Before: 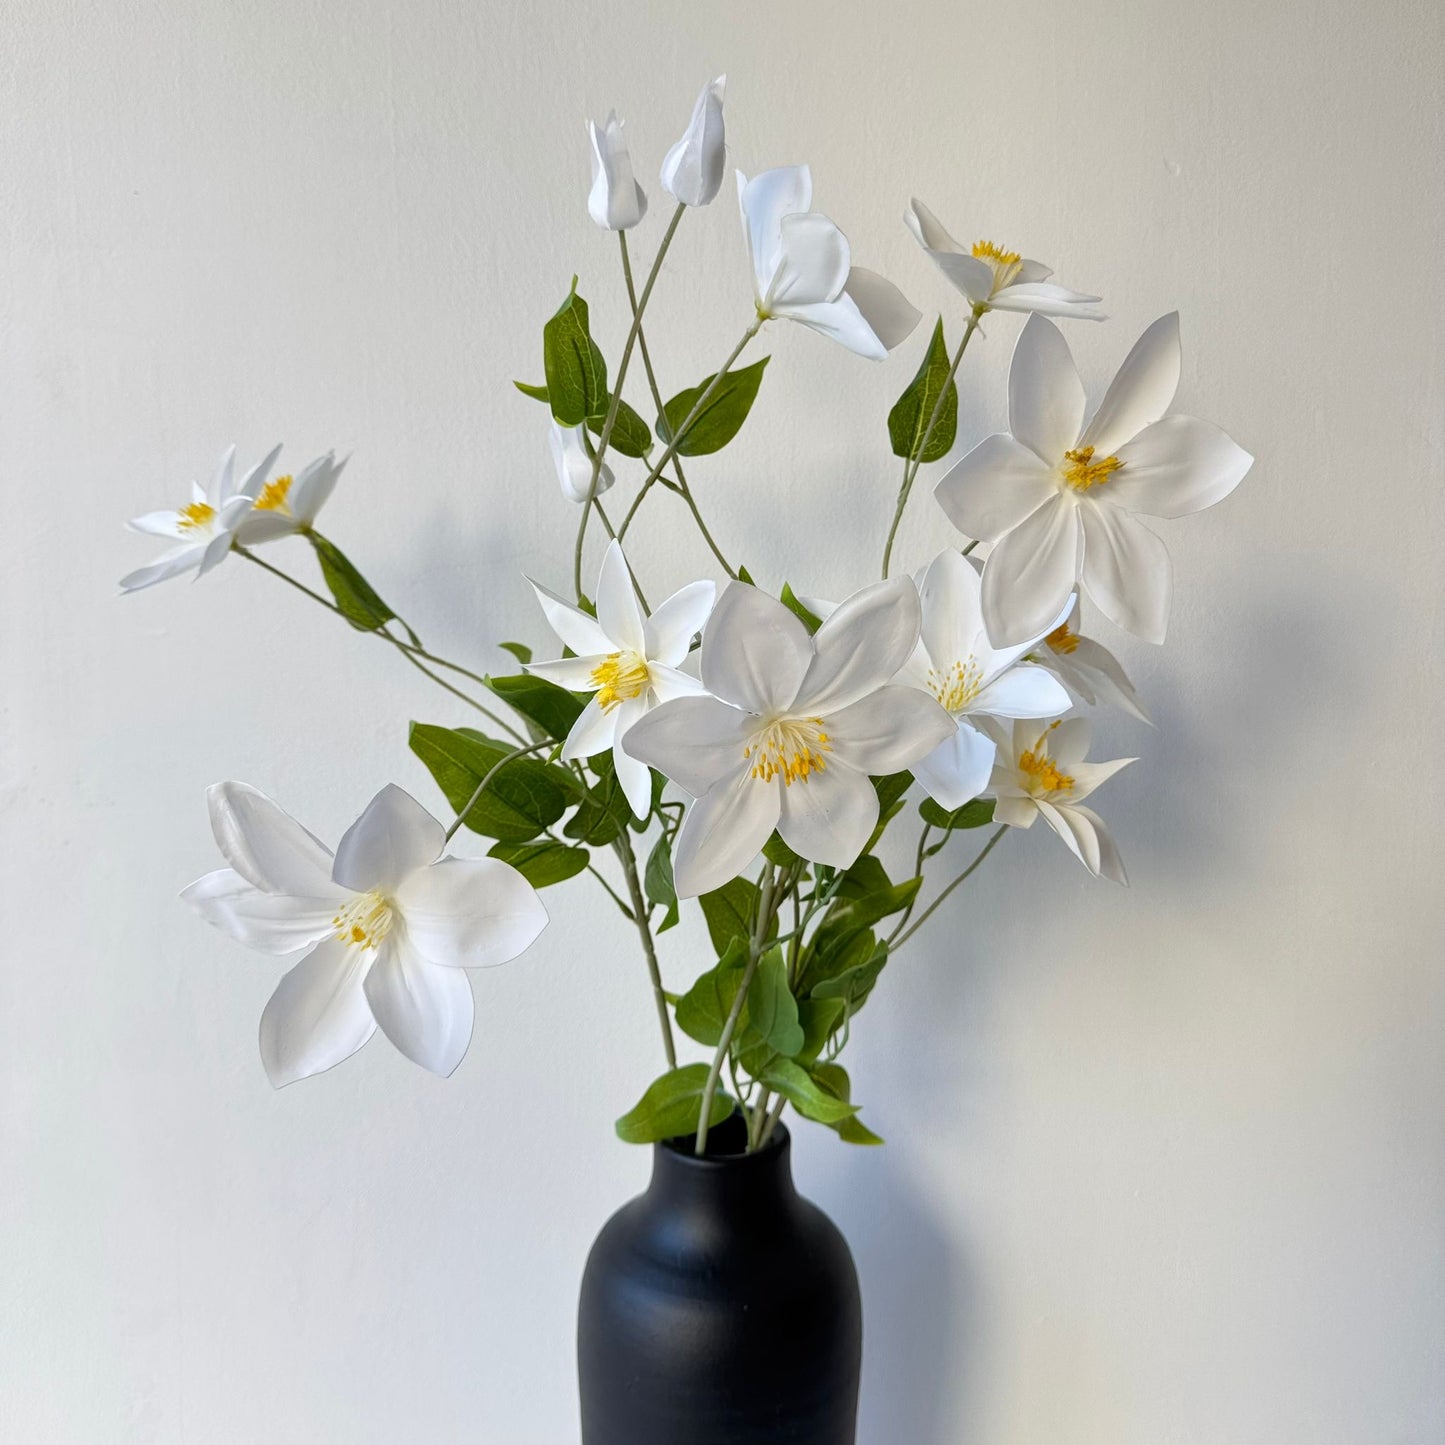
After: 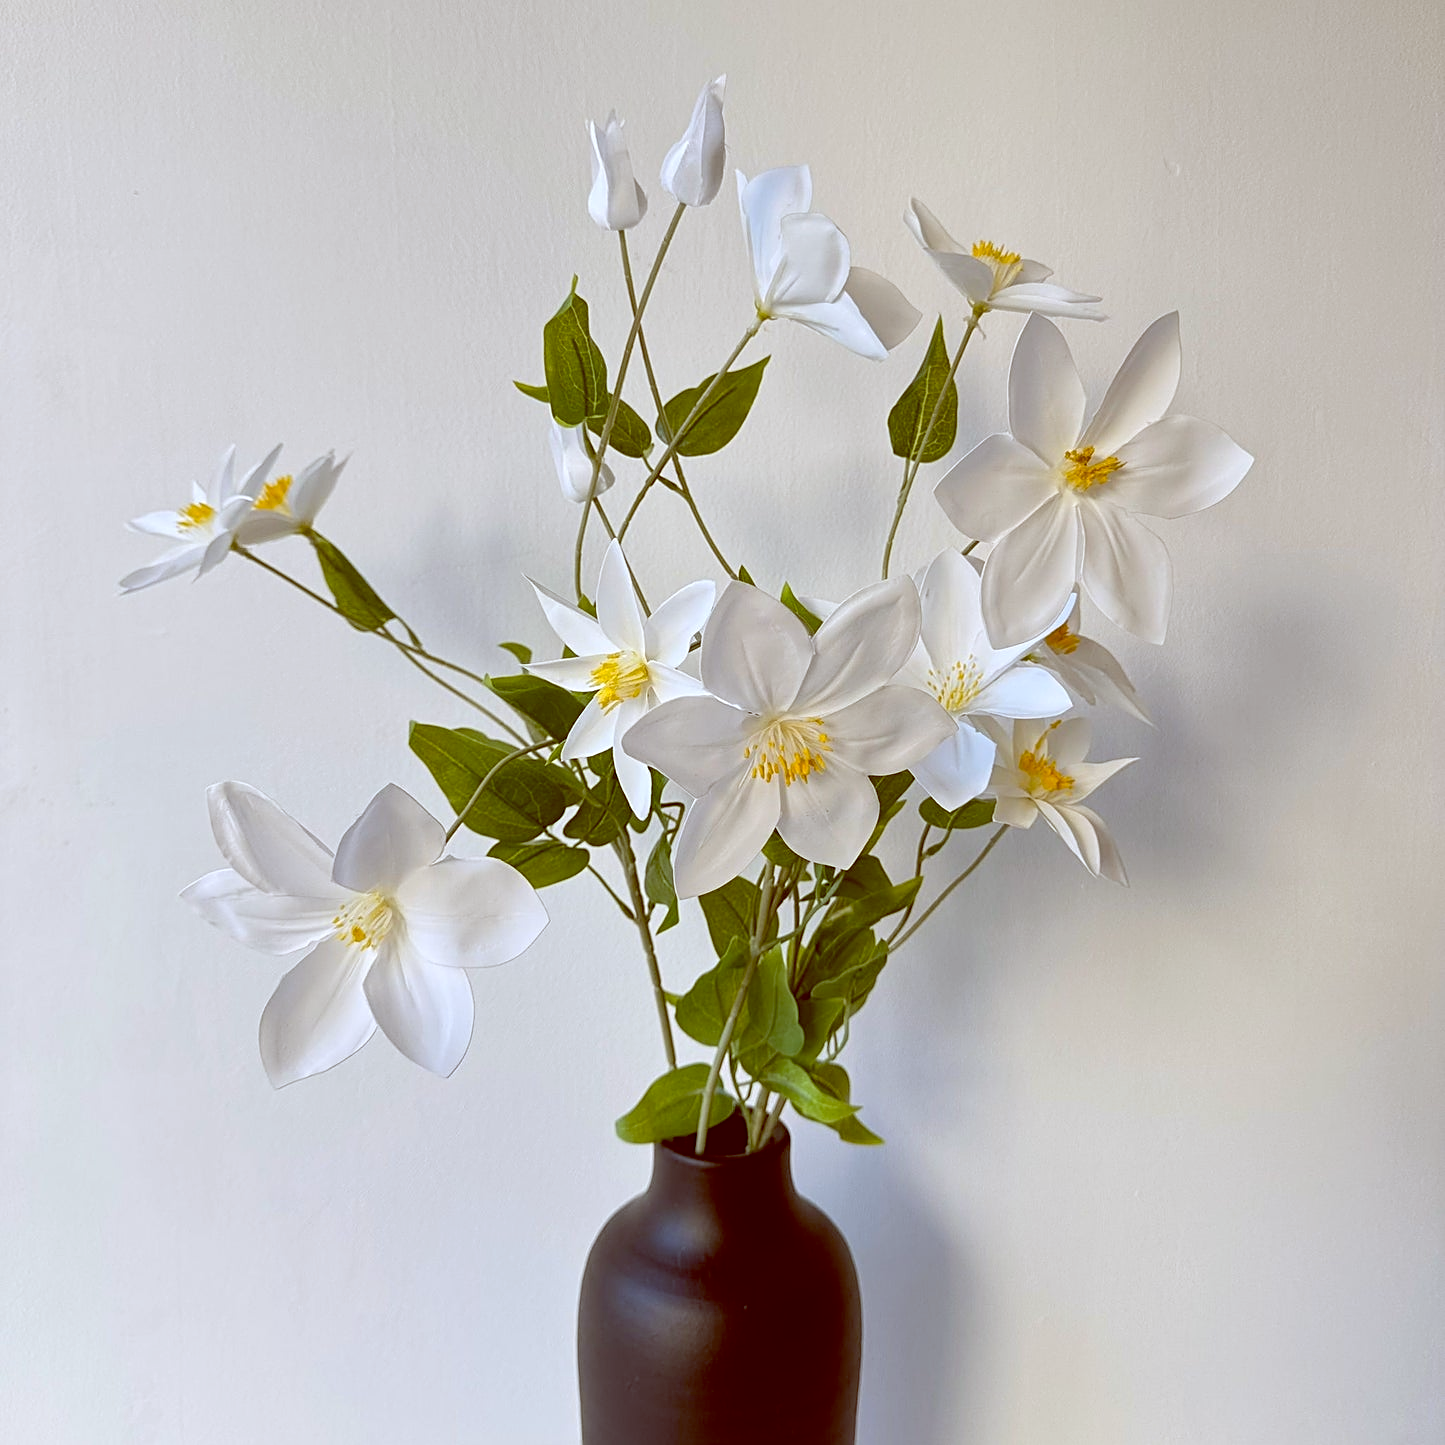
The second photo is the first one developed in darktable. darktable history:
color balance: lift [1, 1.011, 0.999, 0.989], gamma [1.109, 1.045, 1.039, 0.955], gain [0.917, 0.936, 0.952, 1.064], contrast 2.32%, contrast fulcrum 19%, output saturation 101%
sharpen: on, module defaults
